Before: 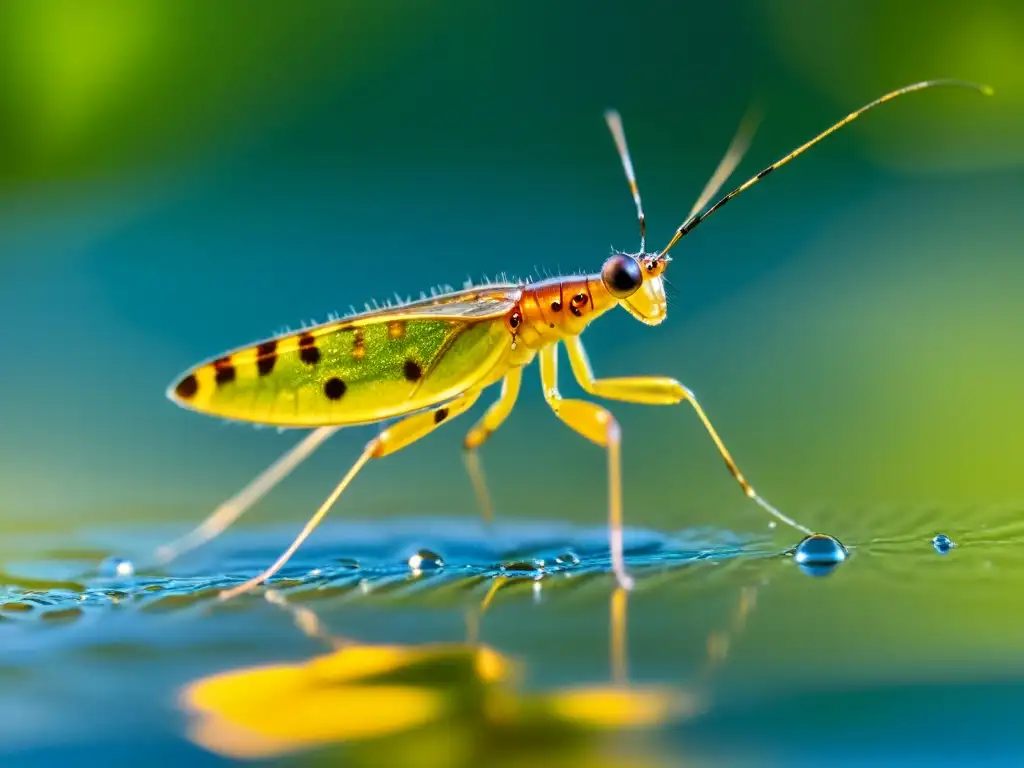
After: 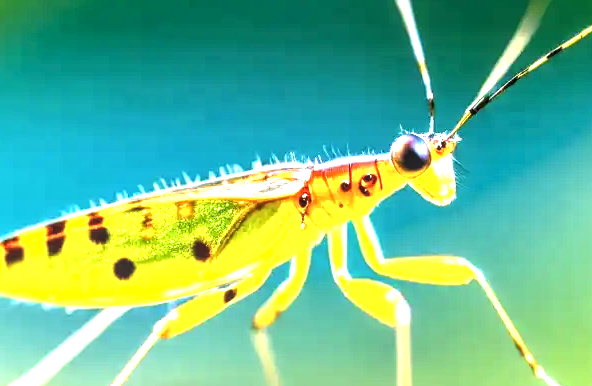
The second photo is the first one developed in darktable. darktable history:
exposure: black level correction 0, exposure 1.099 EV, compensate highlight preservation false
tone equalizer: -8 EV -0.746 EV, -7 EV -0.686 EV, -6 EV -0.57 EV, -5 EV -0.417 EV, -3 EV 0.365 EV, -2 EV 0.6 EV, -1 EV 0.69 EV, +0 EV 0.771 EV, edges refinement/feathering 500, mask exposure compensation -1.57 EV, preserve details no
local contrast: detail 130%
crop: left 20.703%, top 15.637%, right 21.415%, bottom 34.007%
